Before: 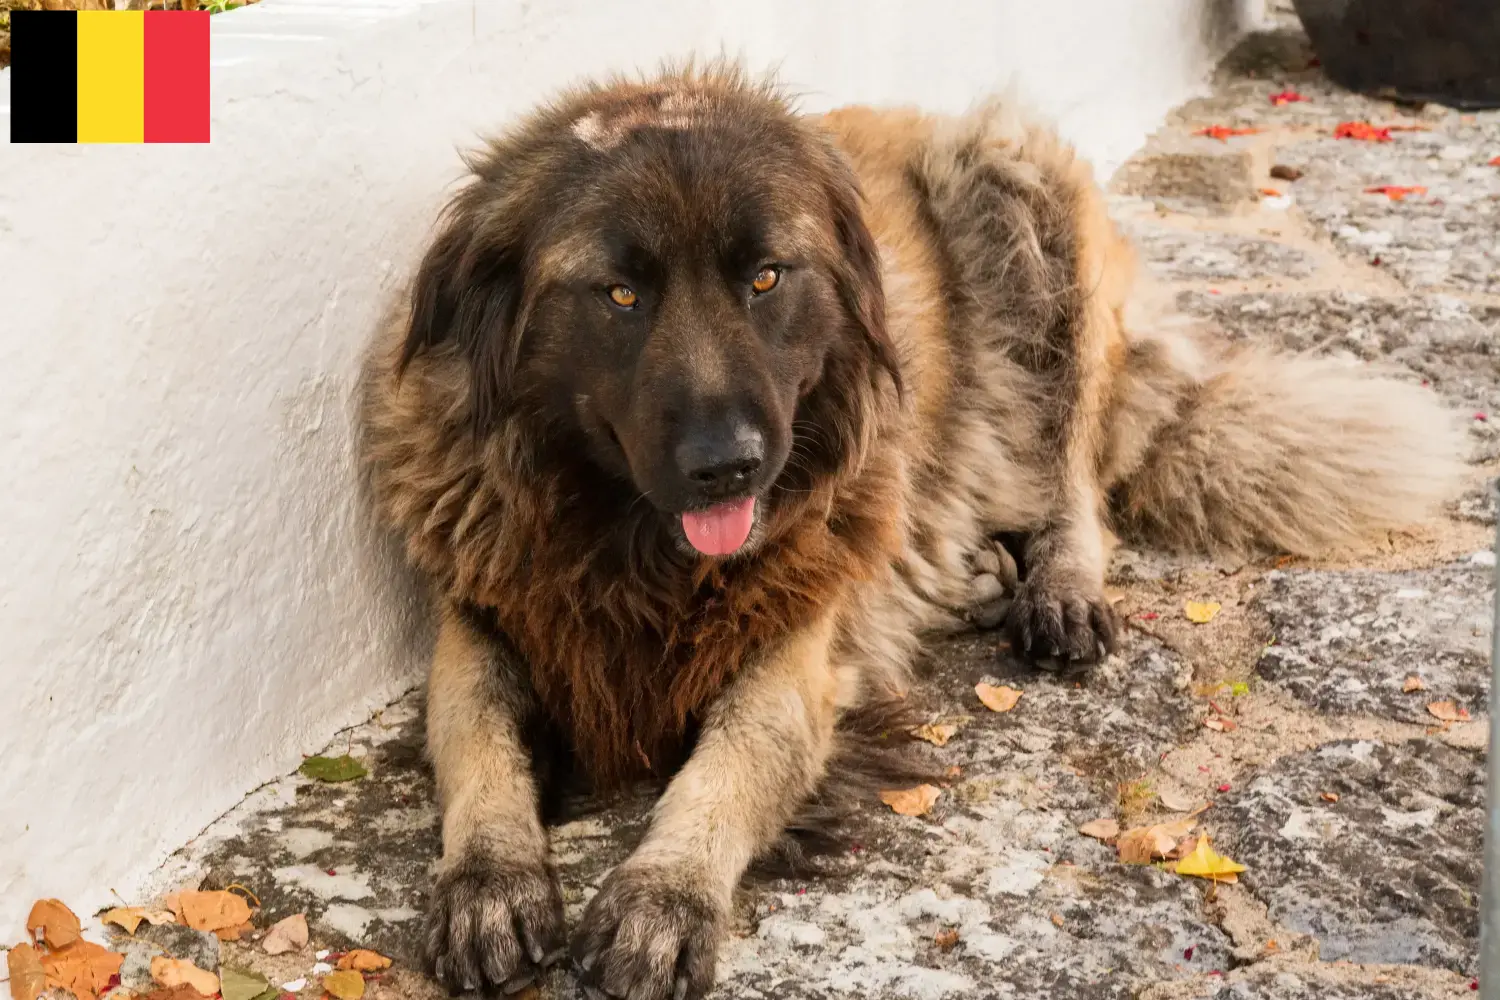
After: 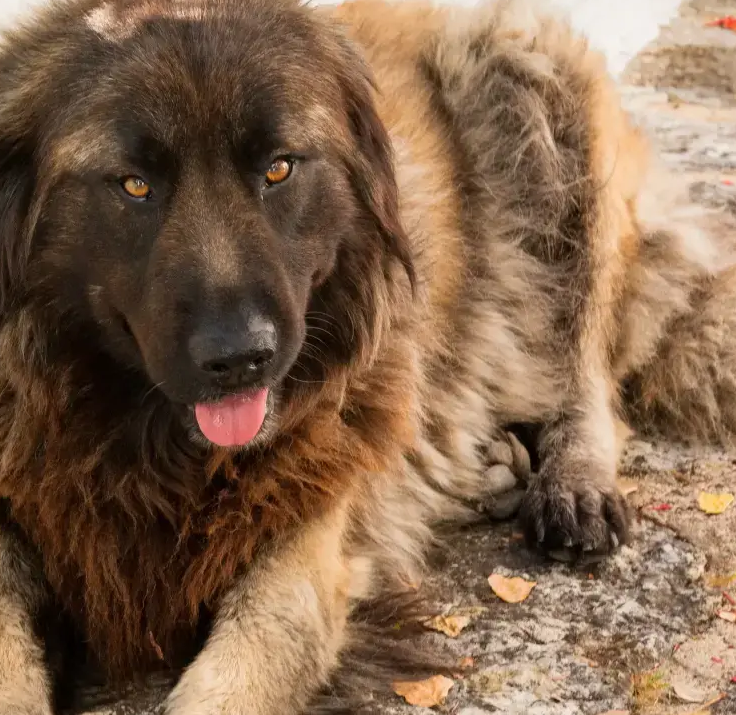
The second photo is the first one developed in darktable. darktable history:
crop: left 32.493%, top 10.975%, right 18.38%, bottom 17.425%
